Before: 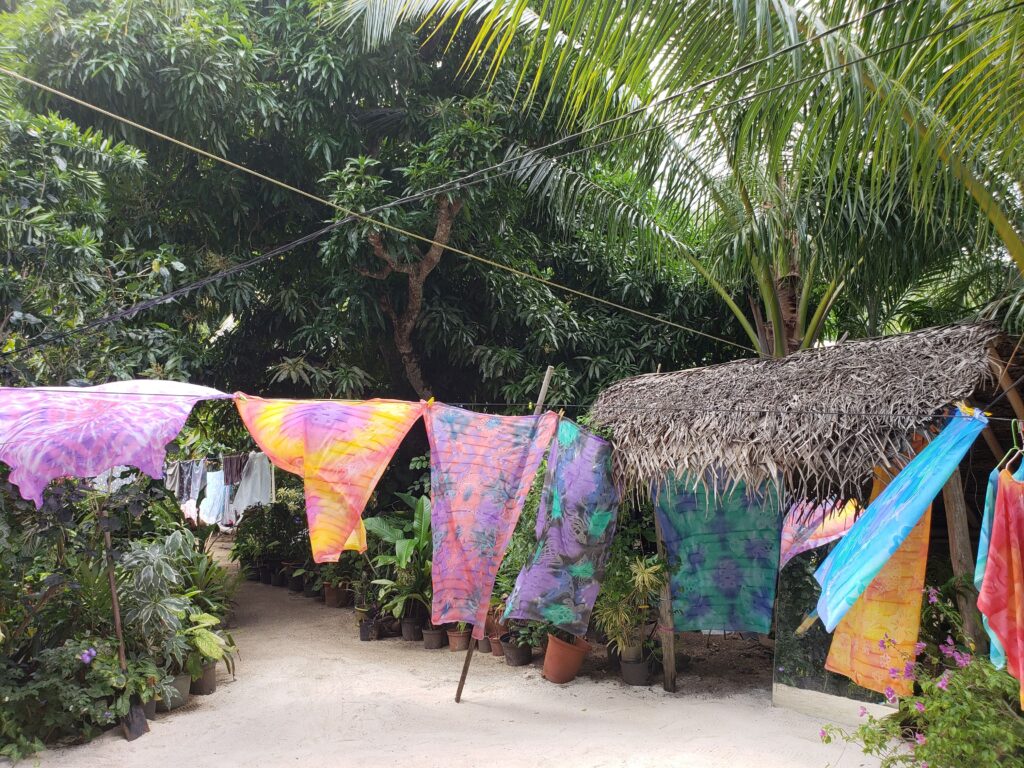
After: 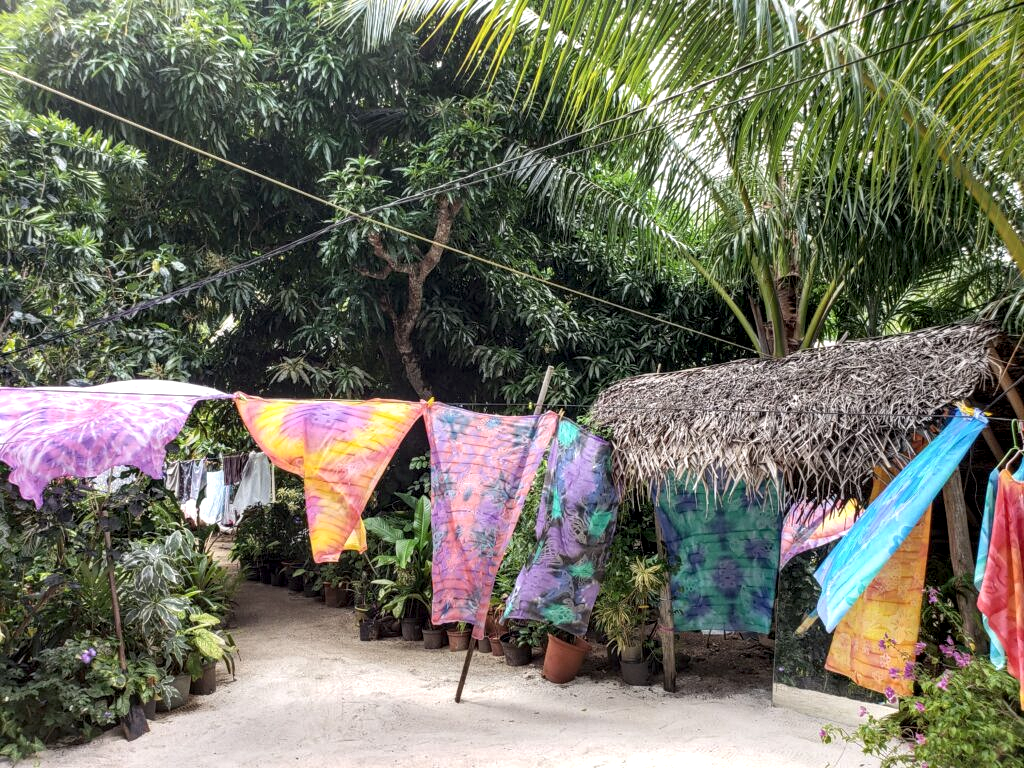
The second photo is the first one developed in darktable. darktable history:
local contrast: highlights 60%, shadows 60%, detail 160%
shadows and highlights: soften with gaussian
